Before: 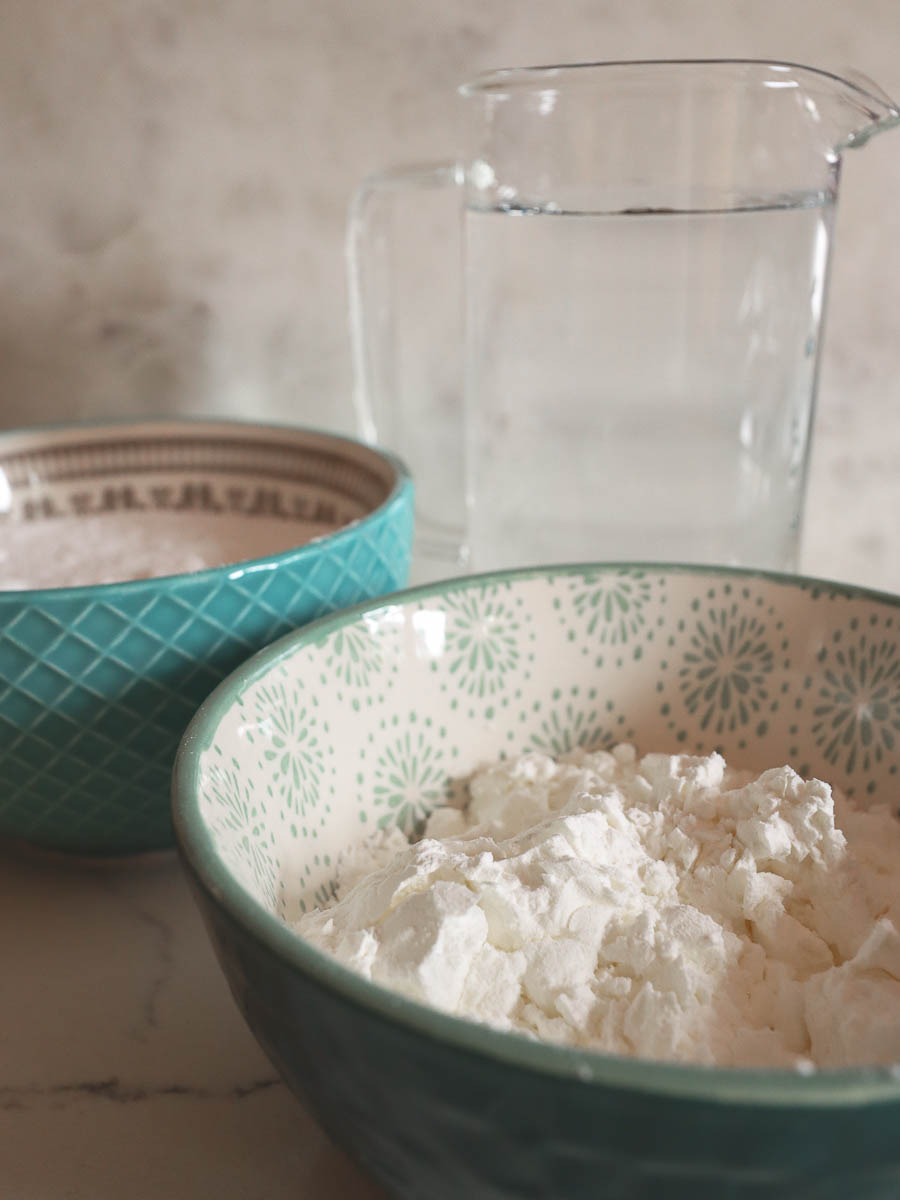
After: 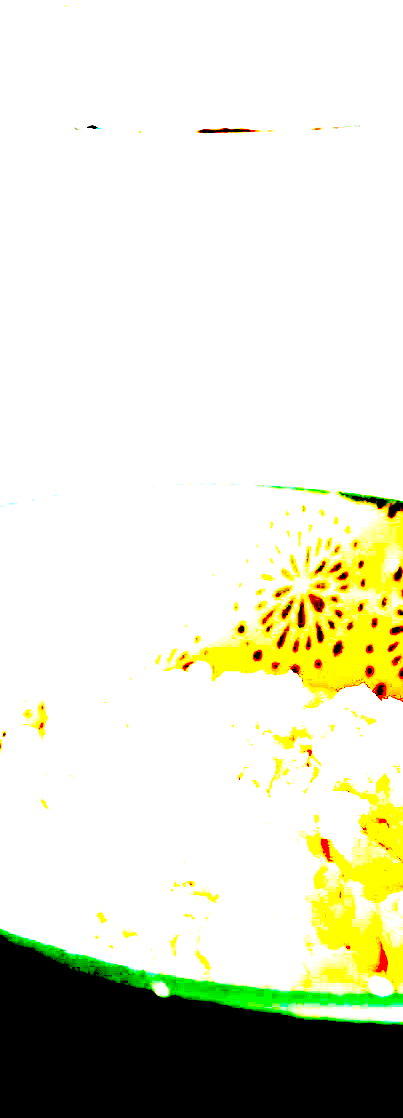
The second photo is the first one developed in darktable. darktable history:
crop: left 47.19%, top 6.78%, right 7.931%
haze removal: compatibility mode true, adaptive false
exposure: black level correction 0.099, exposure 2.988 EV, compensate highlight preservation false
